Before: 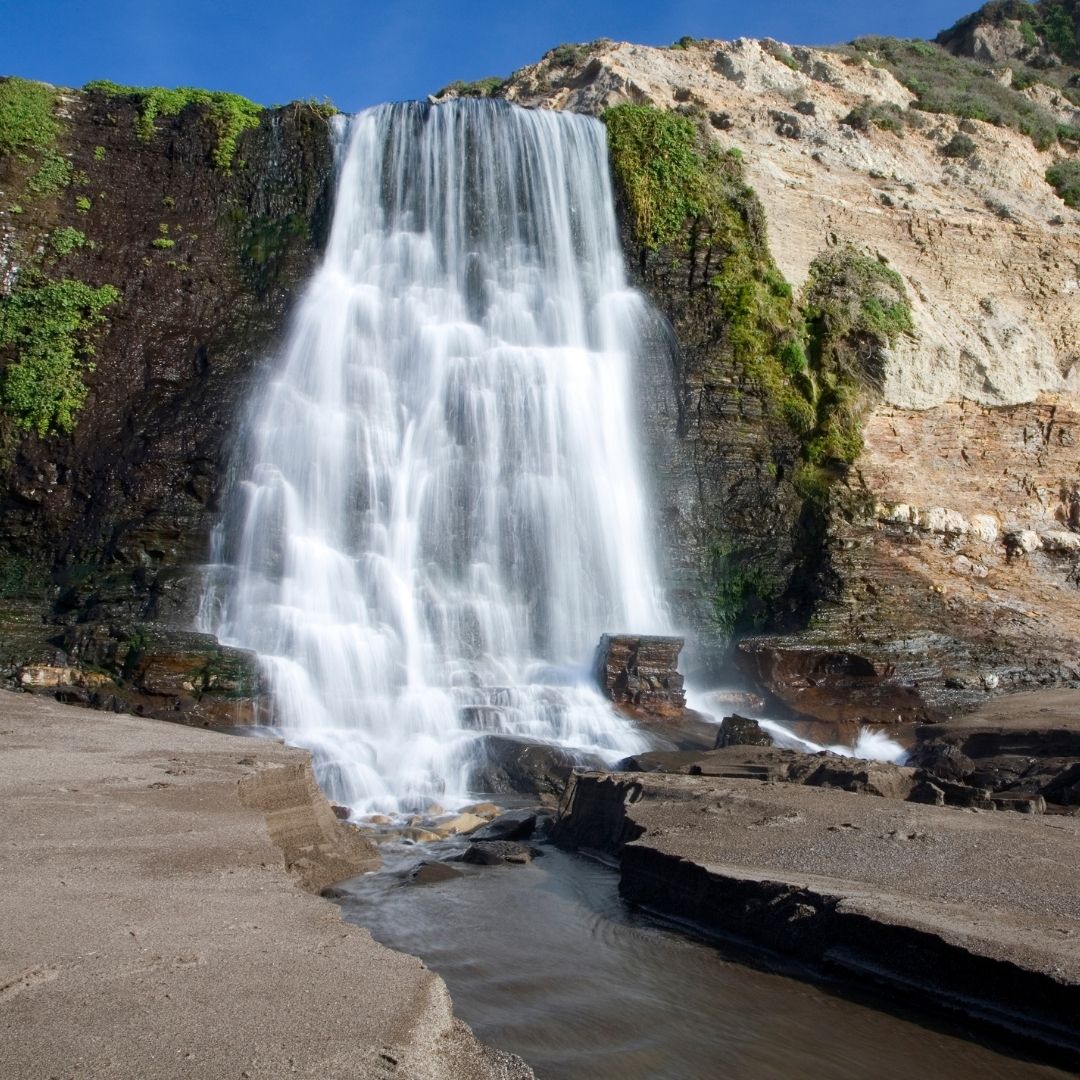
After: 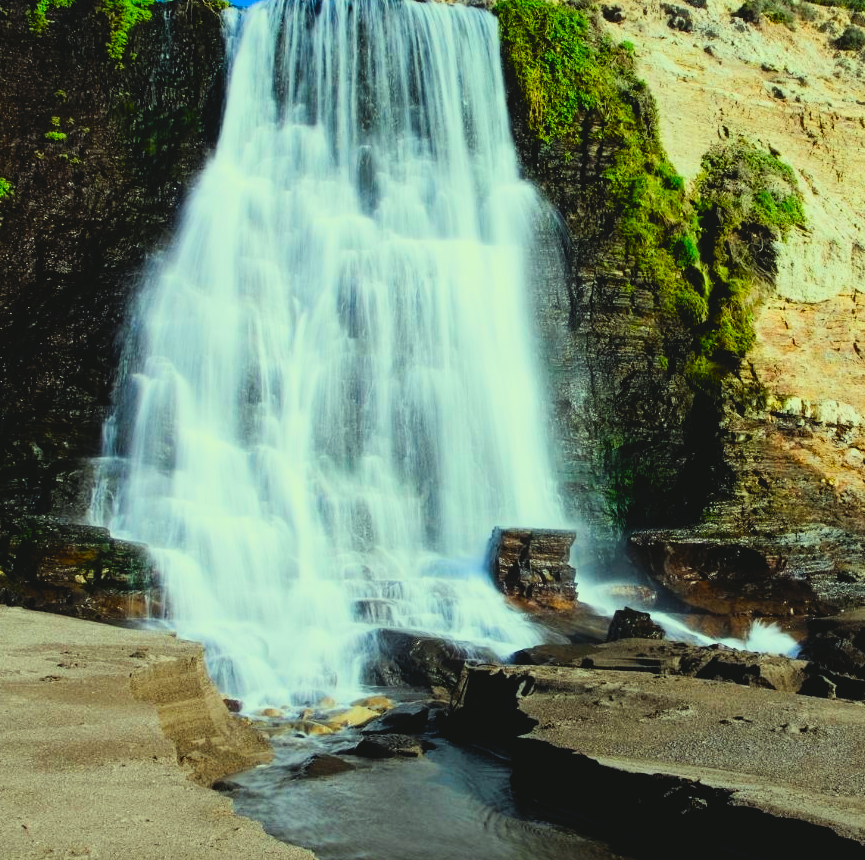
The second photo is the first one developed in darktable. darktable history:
filmic rgb: black relative exposure -5.31 EV, white relative exposure 2.87 EV, dynamic range scaling -37.95%, hardness 4, contrast 1.611, highlights saturation mix -0.806%
sharpen: radius 2.885, amount 0.866, threshold 47.169
color correction: highlights a* -11.13, highlights b* 9.88, saturation 1.71
crop and rotate: left 10.048%, top 9.976%, right 9.842%, bottom 10.342%
contrast brightness saturation: contrast -0.103, brightness 0.04, saturation 0.083
